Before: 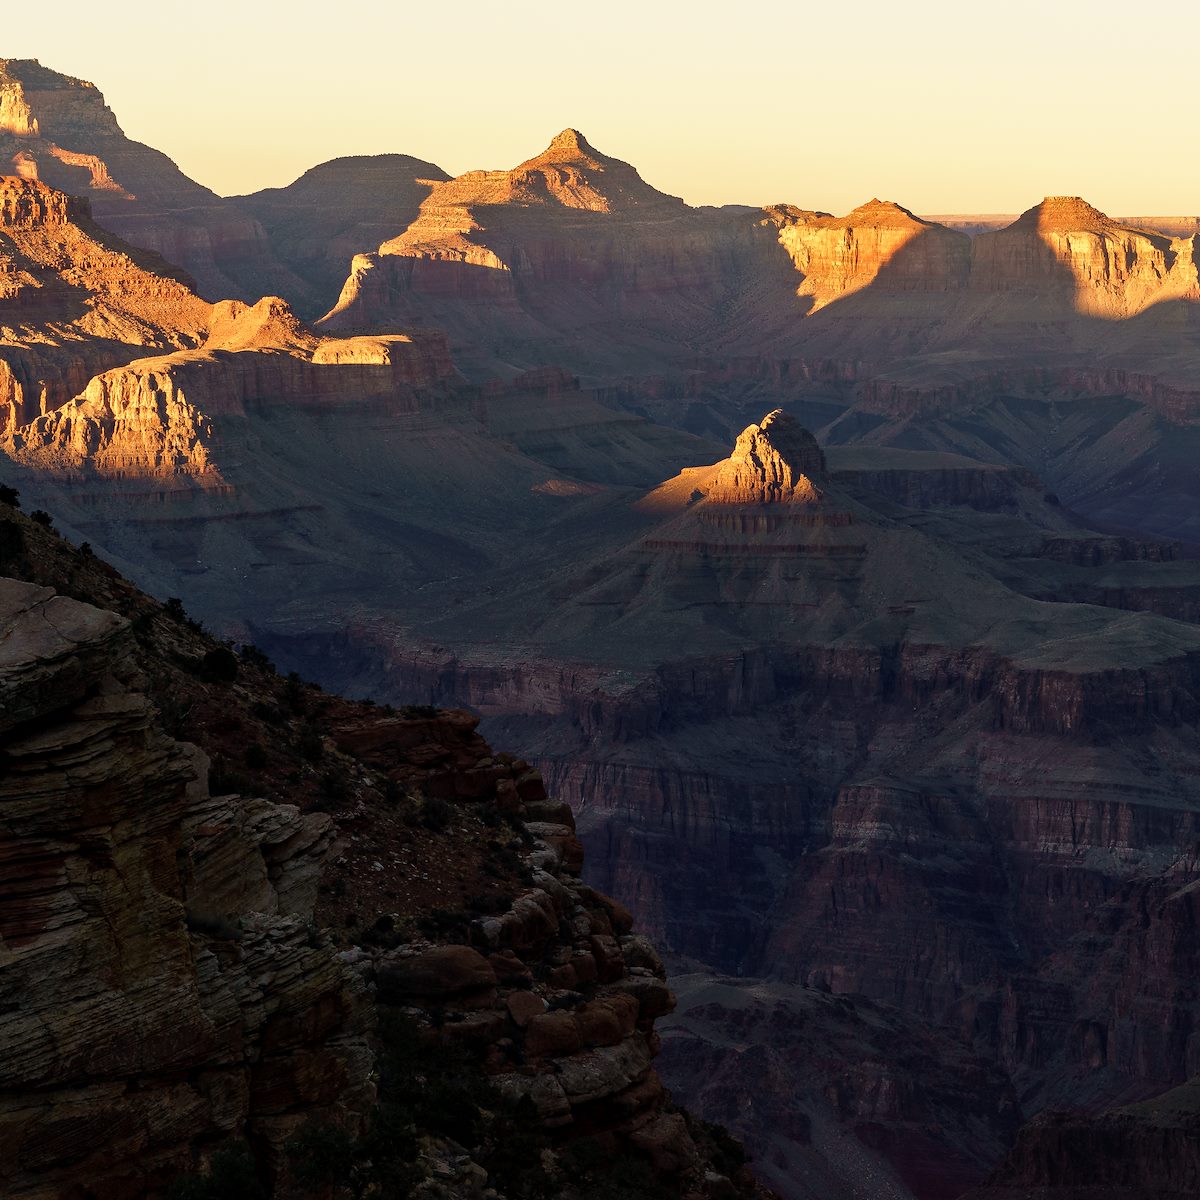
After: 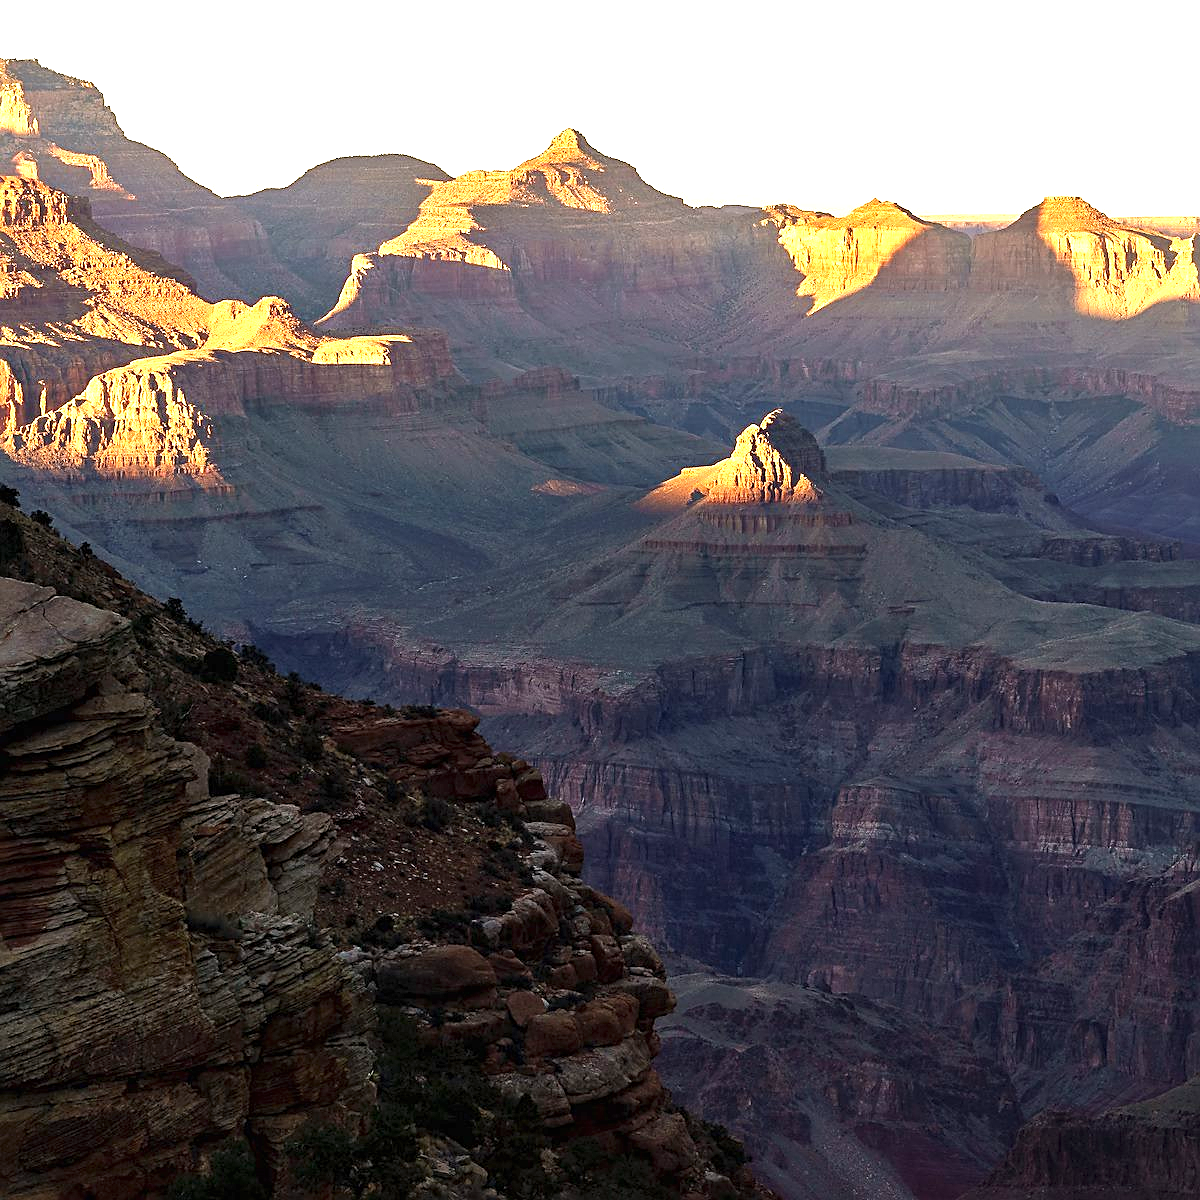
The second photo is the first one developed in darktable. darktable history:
exposure: black level correction 0, exposure 1.384 EV, compensate exposure bias true, compensate highlight preservation false
sharpen: on, module defaults
